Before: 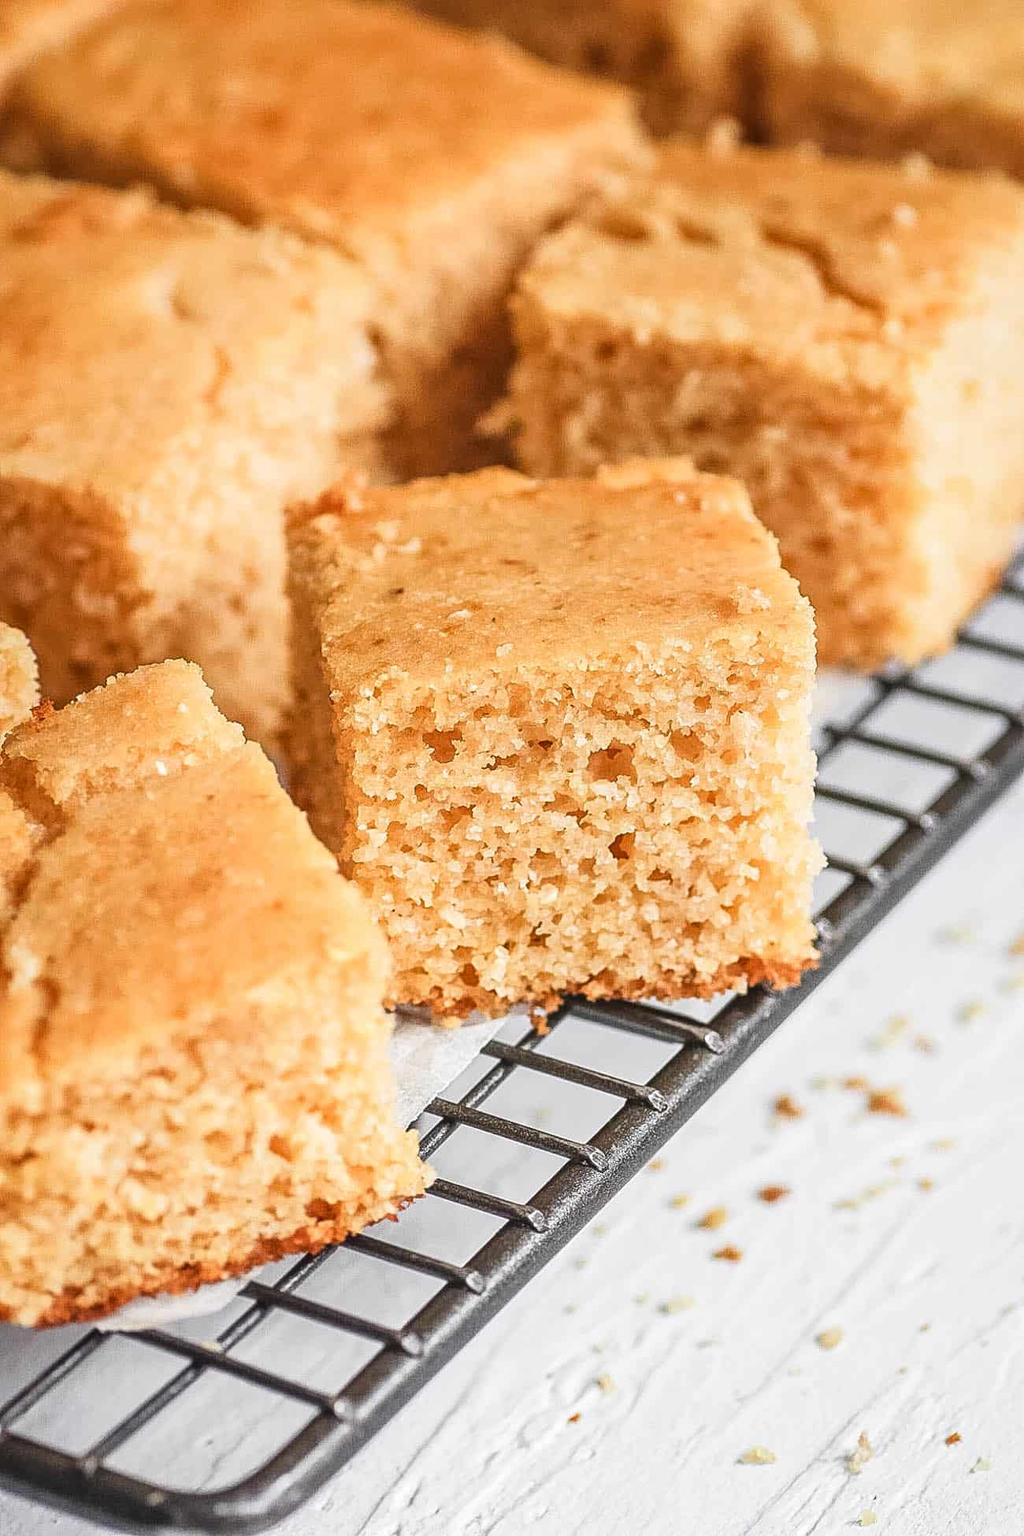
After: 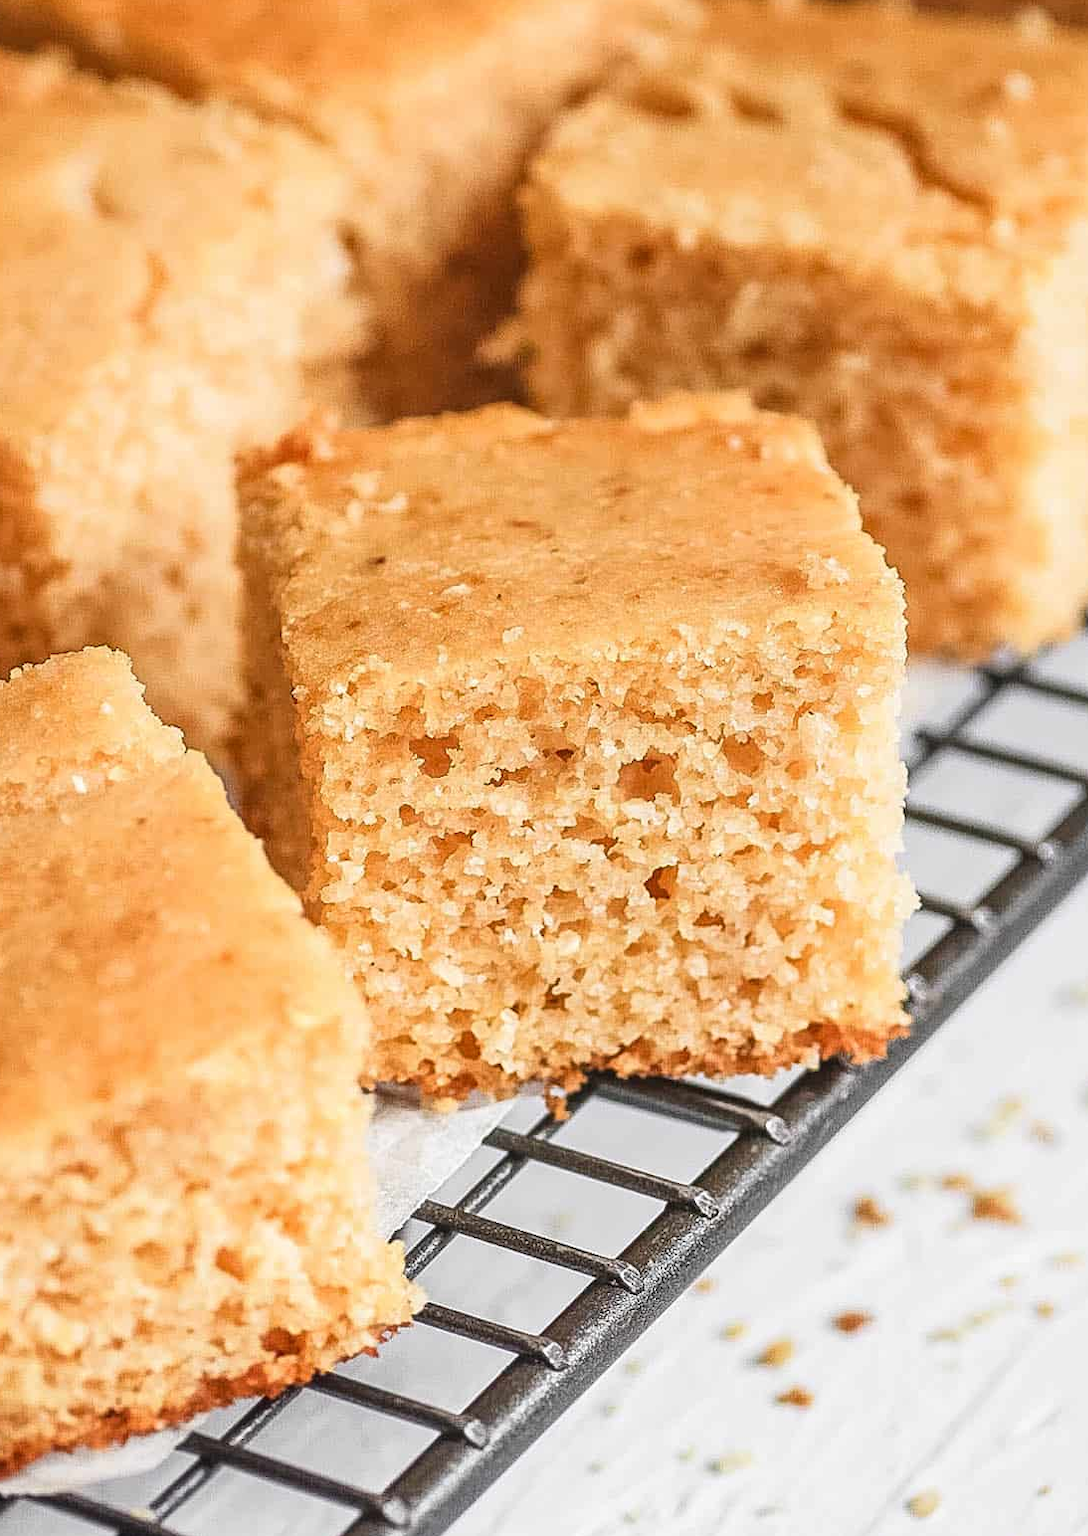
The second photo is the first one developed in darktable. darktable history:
crop and rotate: left 9.635%, top 9.662%, right 6.201%, bottom 11.146%
